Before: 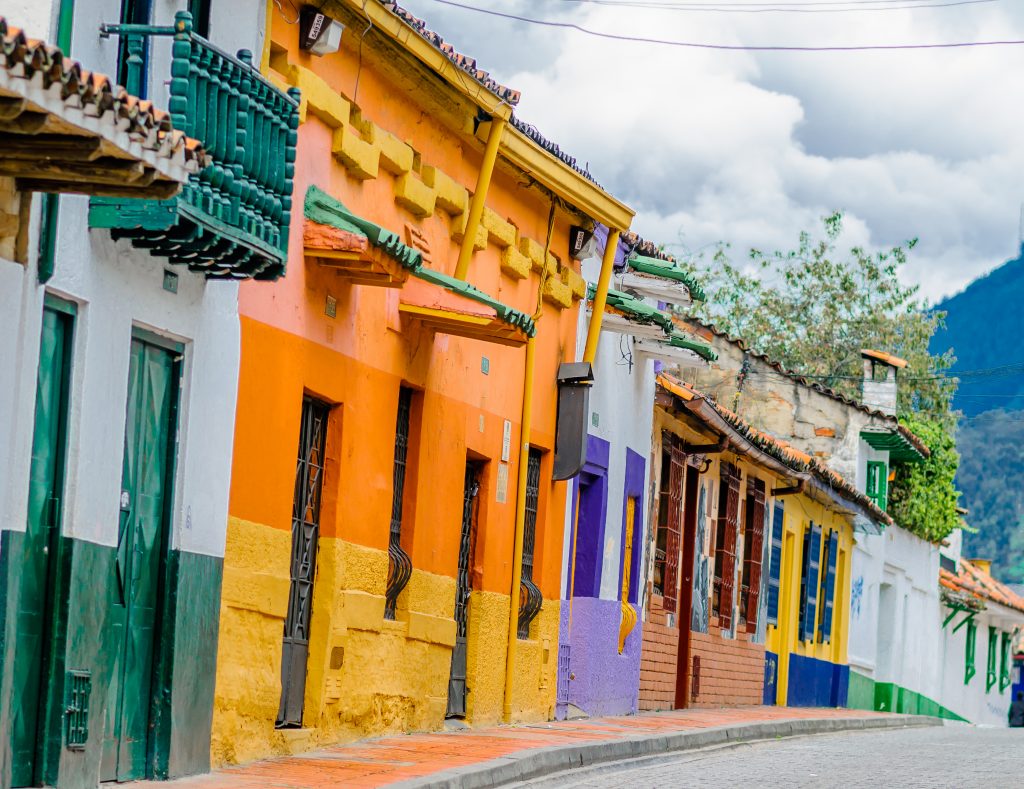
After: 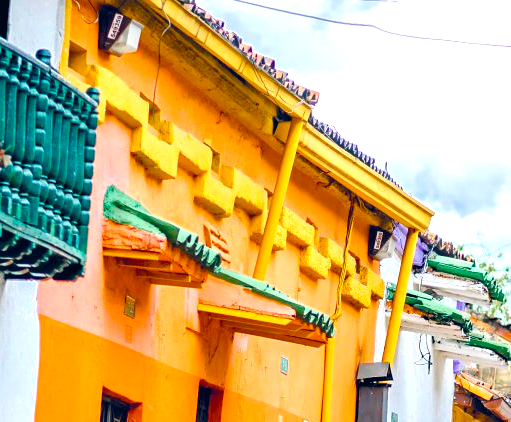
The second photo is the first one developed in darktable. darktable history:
exposure: exposure 0.663 EV, compensate highlight preservation false
color balance rgb: highlights gain › luminance 14.48%, global offset › luminance 0.424%, global offset › chroma 0.203%, global offset › hue 254.52°, linear chroma grading › shadows 15.368%, perceptual saturation grading › global saturation 34.976%, perceptual saturation grading › highlights -29.809%, perceptual saturation grading › shadows 35.074%
haze removal: compatibility mode true, adaptive false
crop: left 19.694%, right 30.349%, bottom 46.509%
